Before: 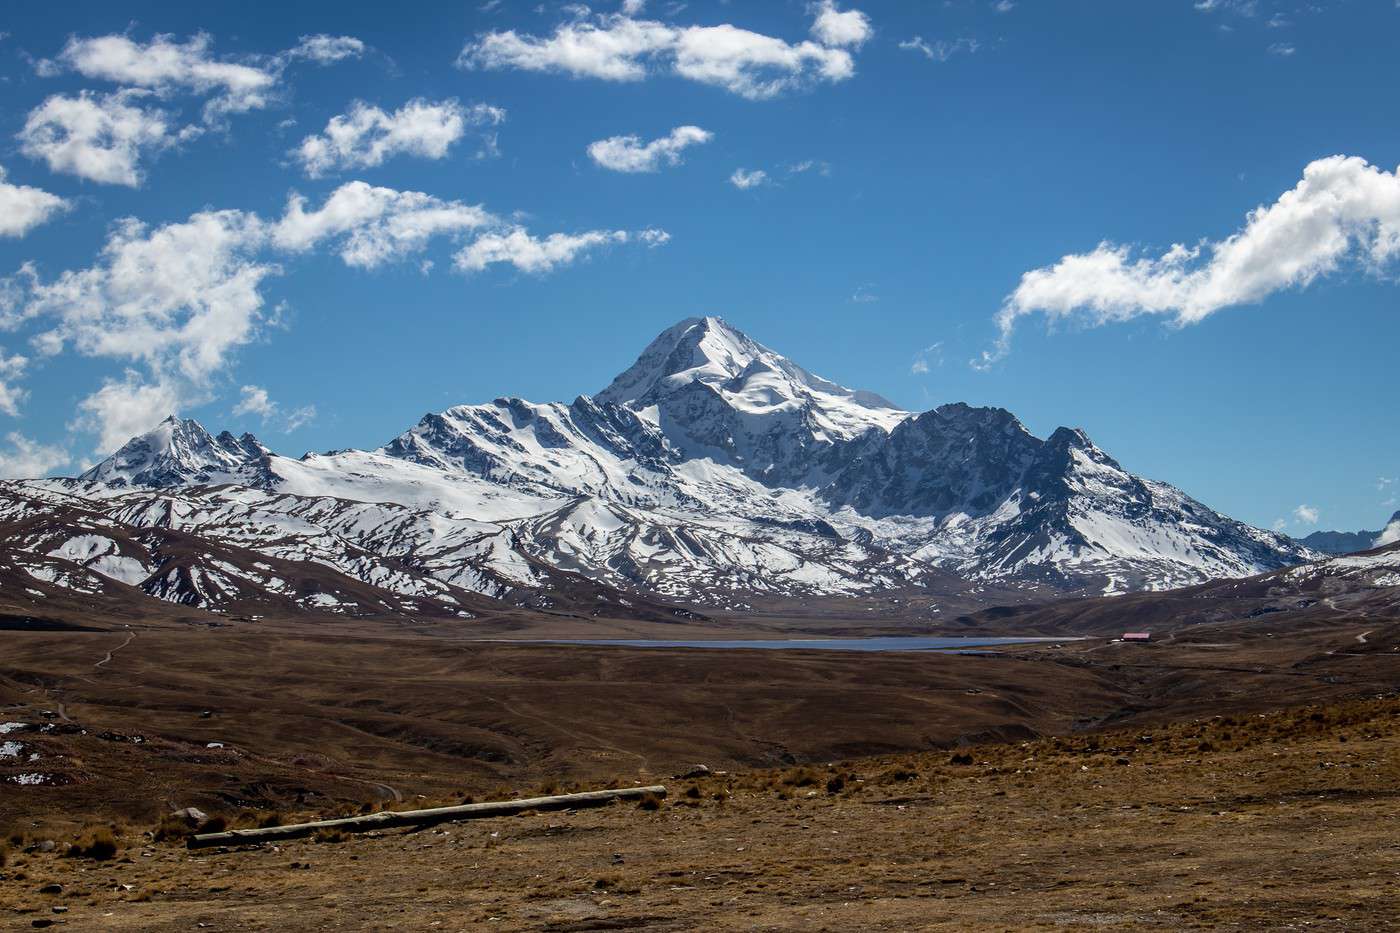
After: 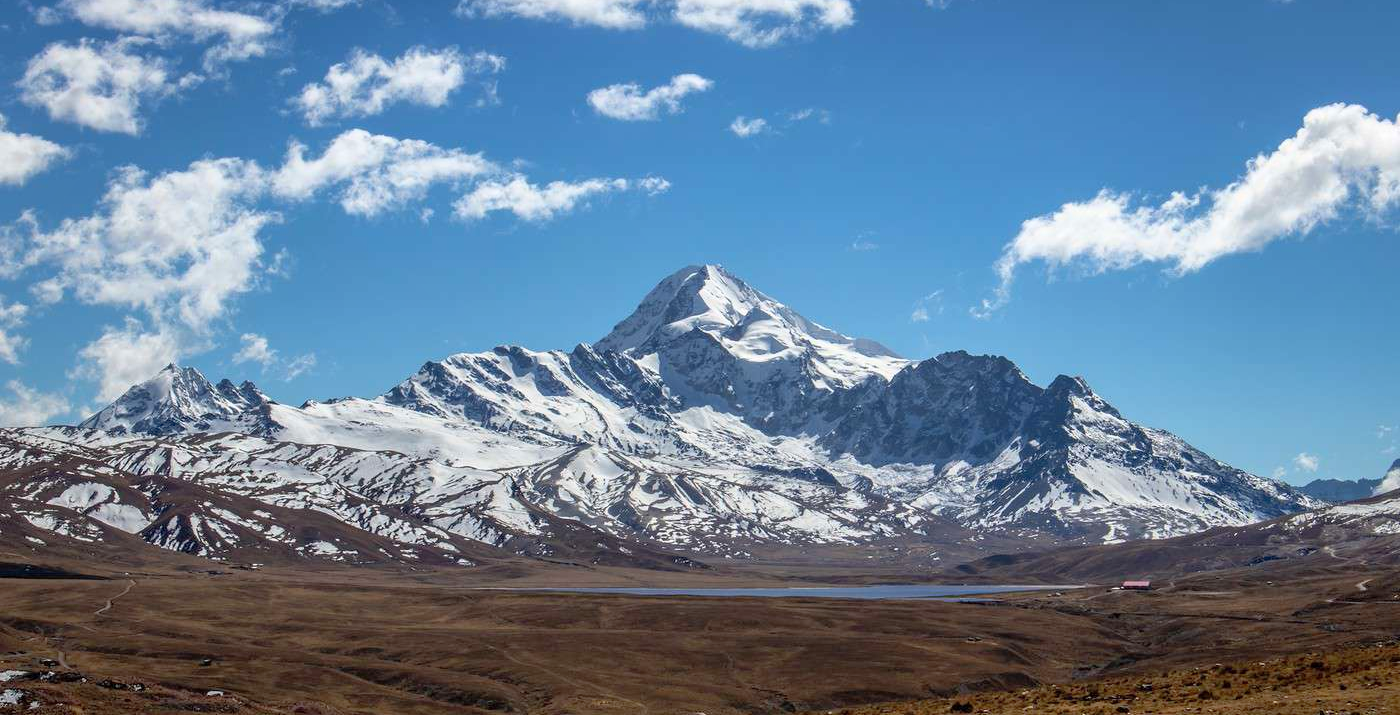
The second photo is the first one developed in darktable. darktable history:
crop: top 5.667%, bottom 17.637%
base curve: curves: ch0 [(0, 0) (0.666, 0.806) (1, 1)]
shadows and highlights: on, module defaults
